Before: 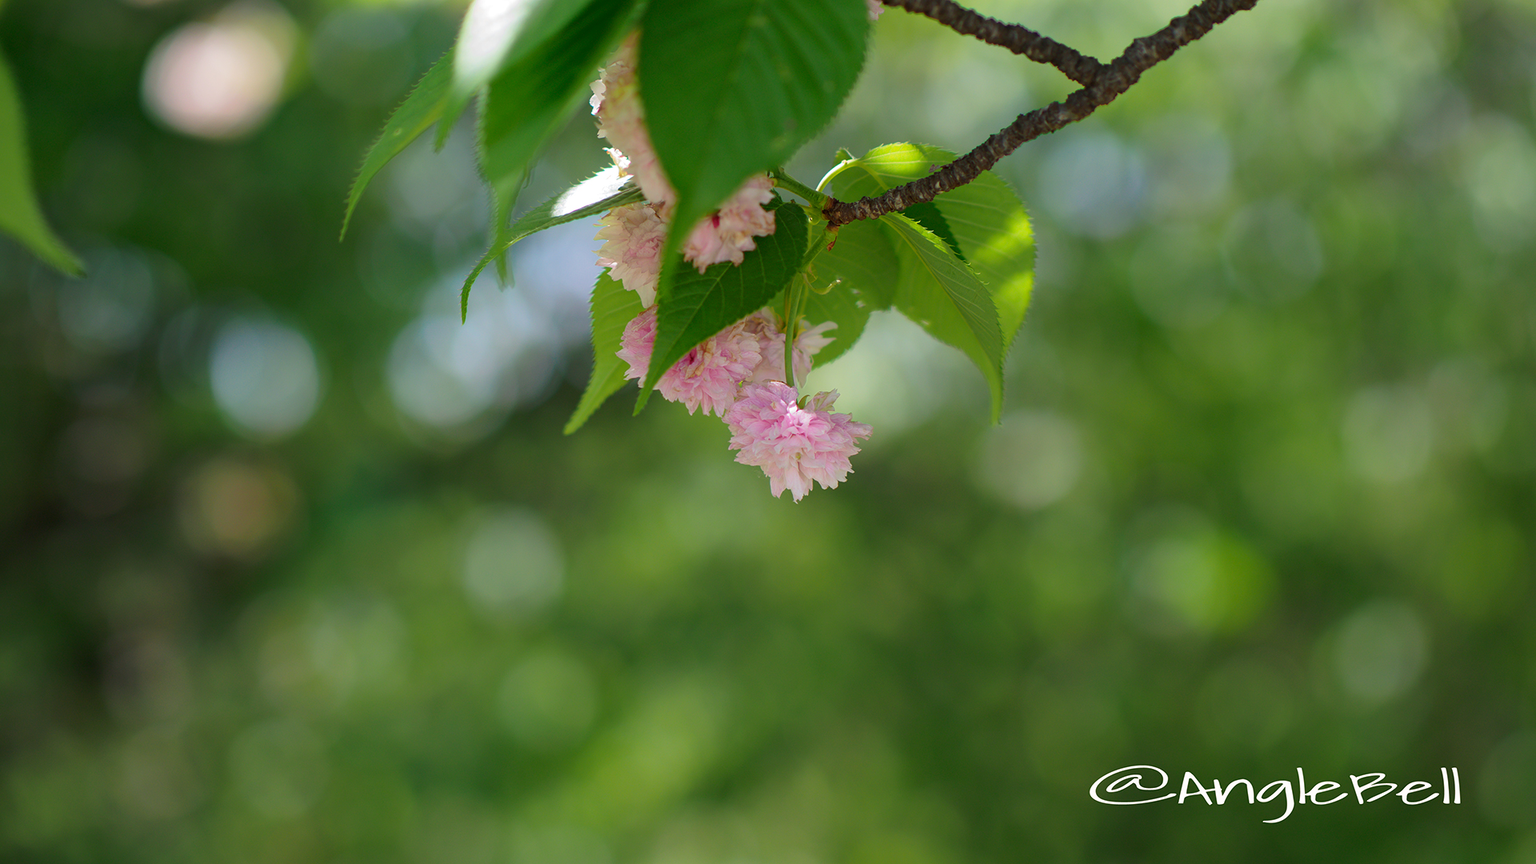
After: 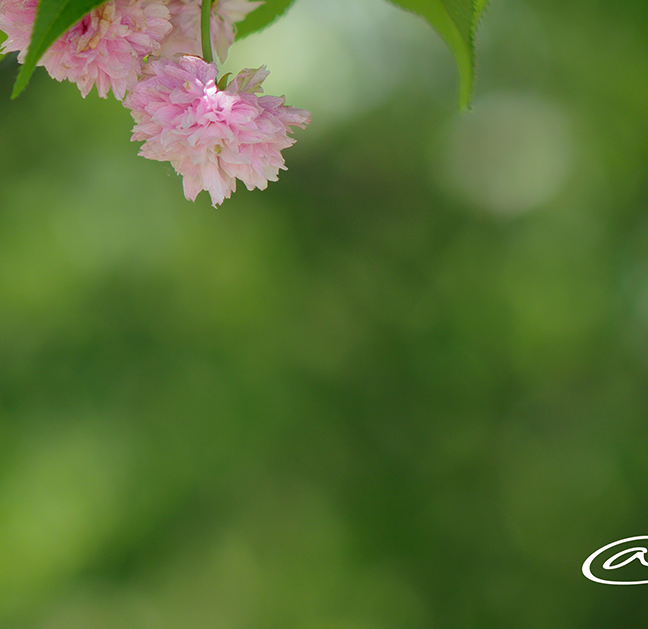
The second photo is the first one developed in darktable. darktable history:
crop: left 40.641%, top 39.003%, right 25.577%, bottom 2.675%
levels: mode automatic, levels [0.182, 0.542, 0.902]
